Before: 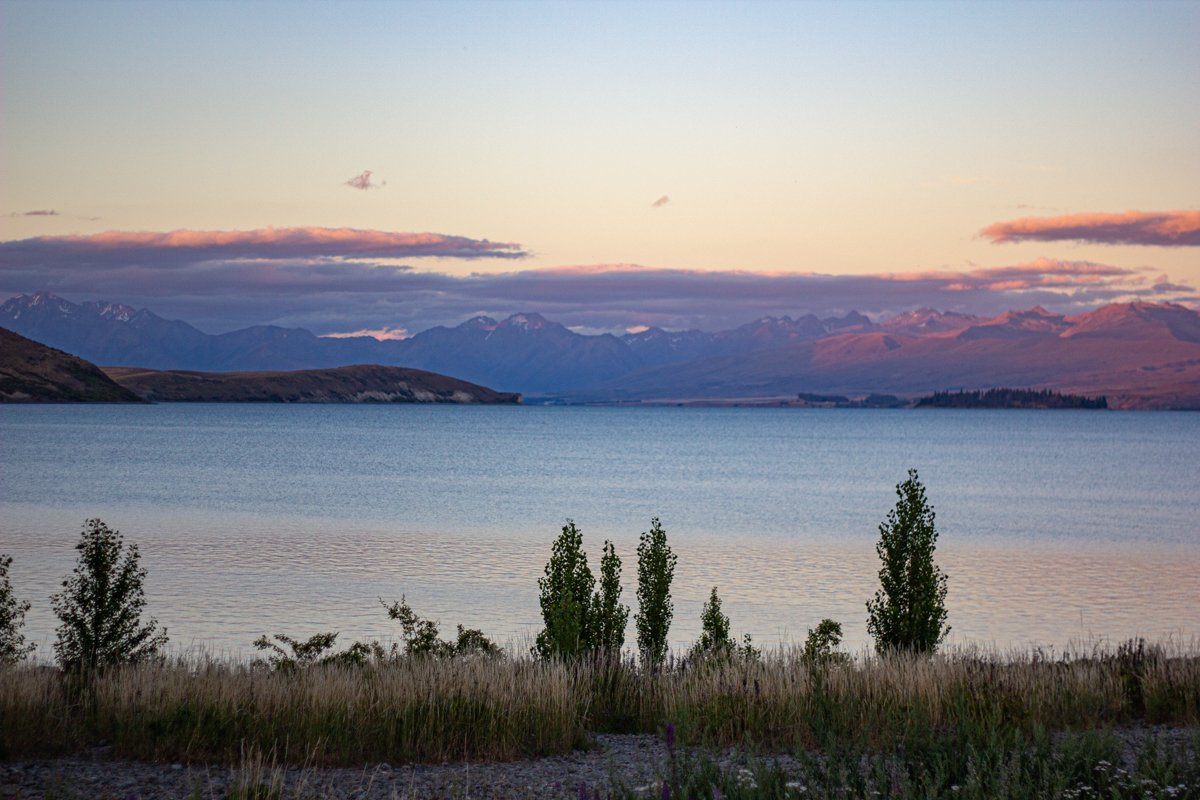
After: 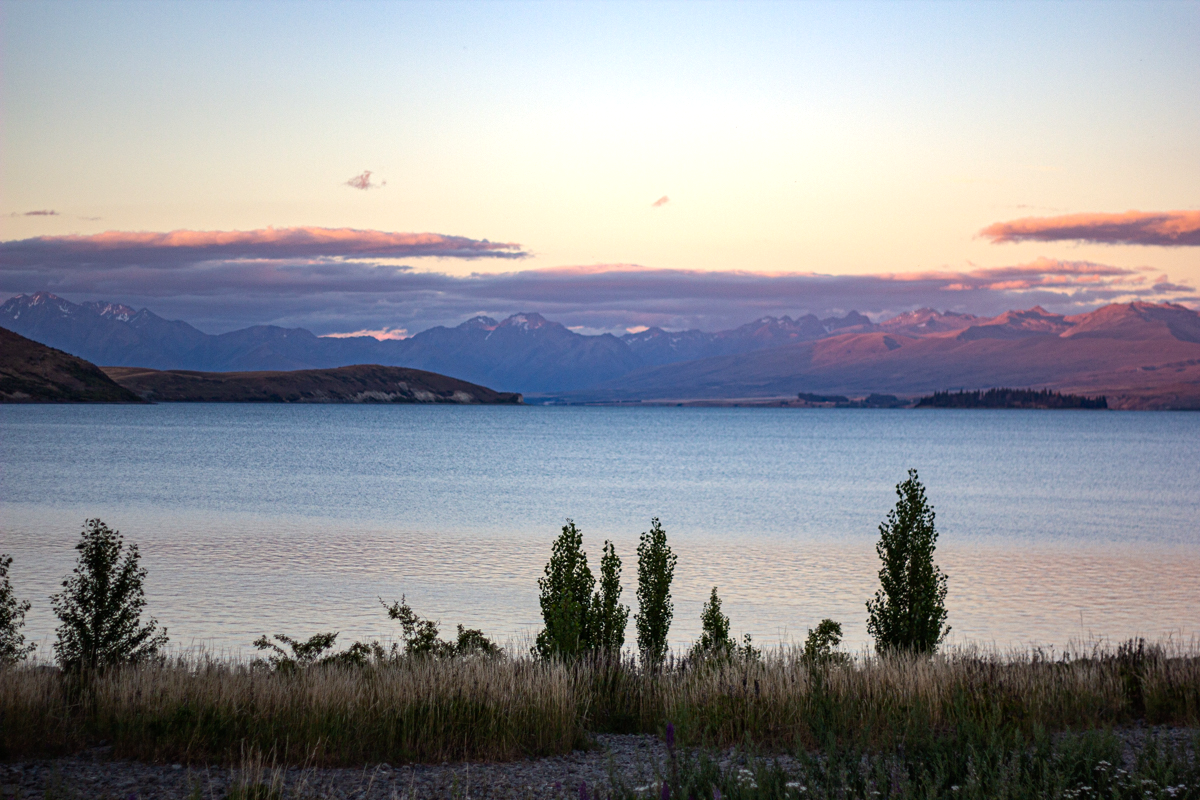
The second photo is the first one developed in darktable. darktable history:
tone equalizer: -8 EV -0.425 EV, -7 EV -0.356 EV, -6 EV -0.338 EV, -5 EV -0.251 EV, -3 EV 0.203 EV, -2 EV 0.34 EV, -1 EV 0.386 EV, +0 EV 0.424 EV, edges refinement/feathering 500, mask exposure compensation -1.57 EV, preserve details no
